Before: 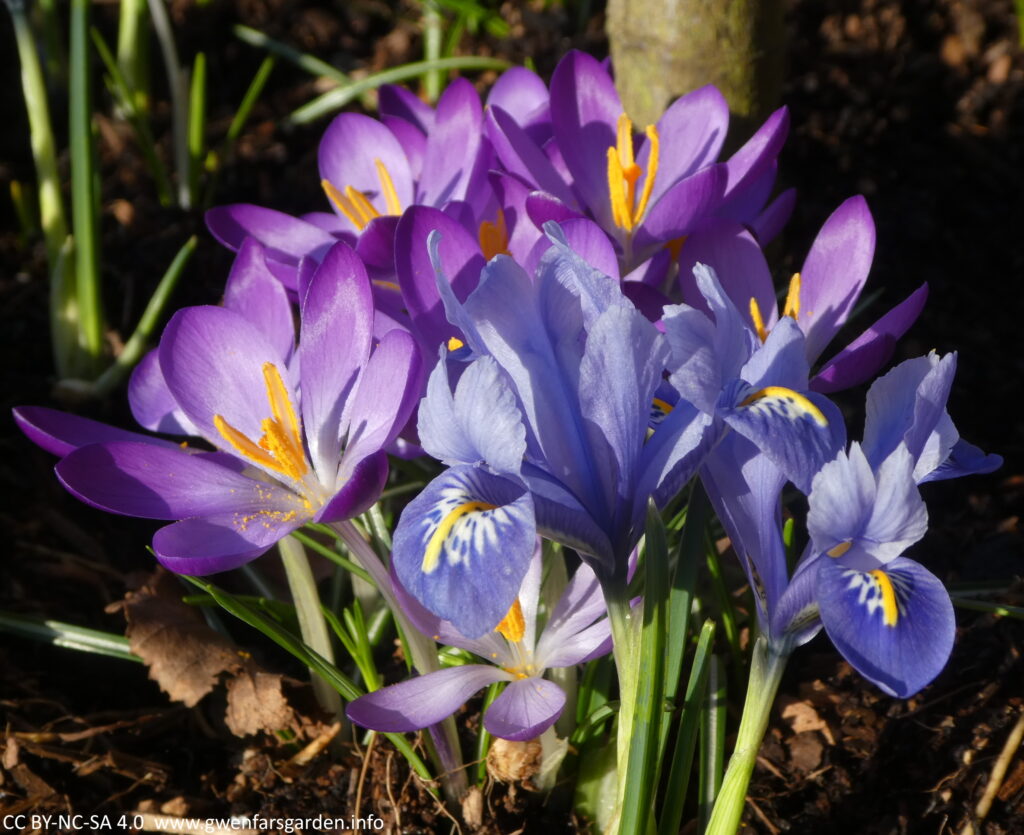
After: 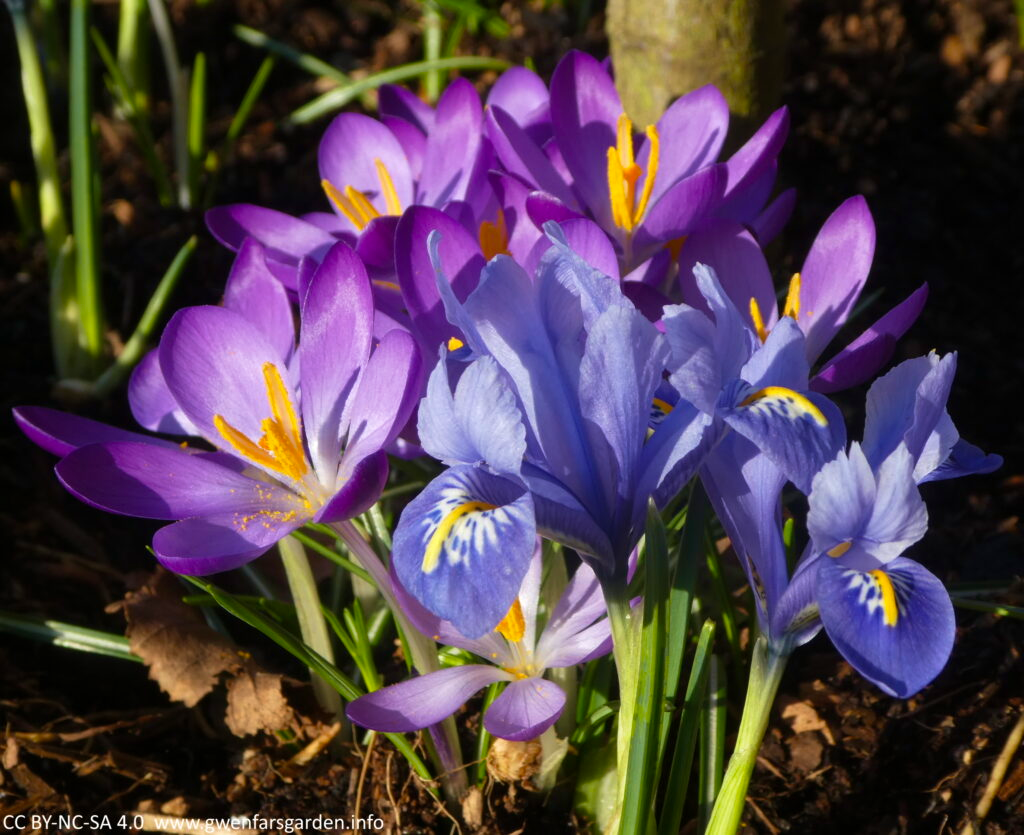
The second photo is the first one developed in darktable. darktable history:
velvia: strength 27.58%
color balance rgb: perceptual saturation grading › global saturation 14.967%
